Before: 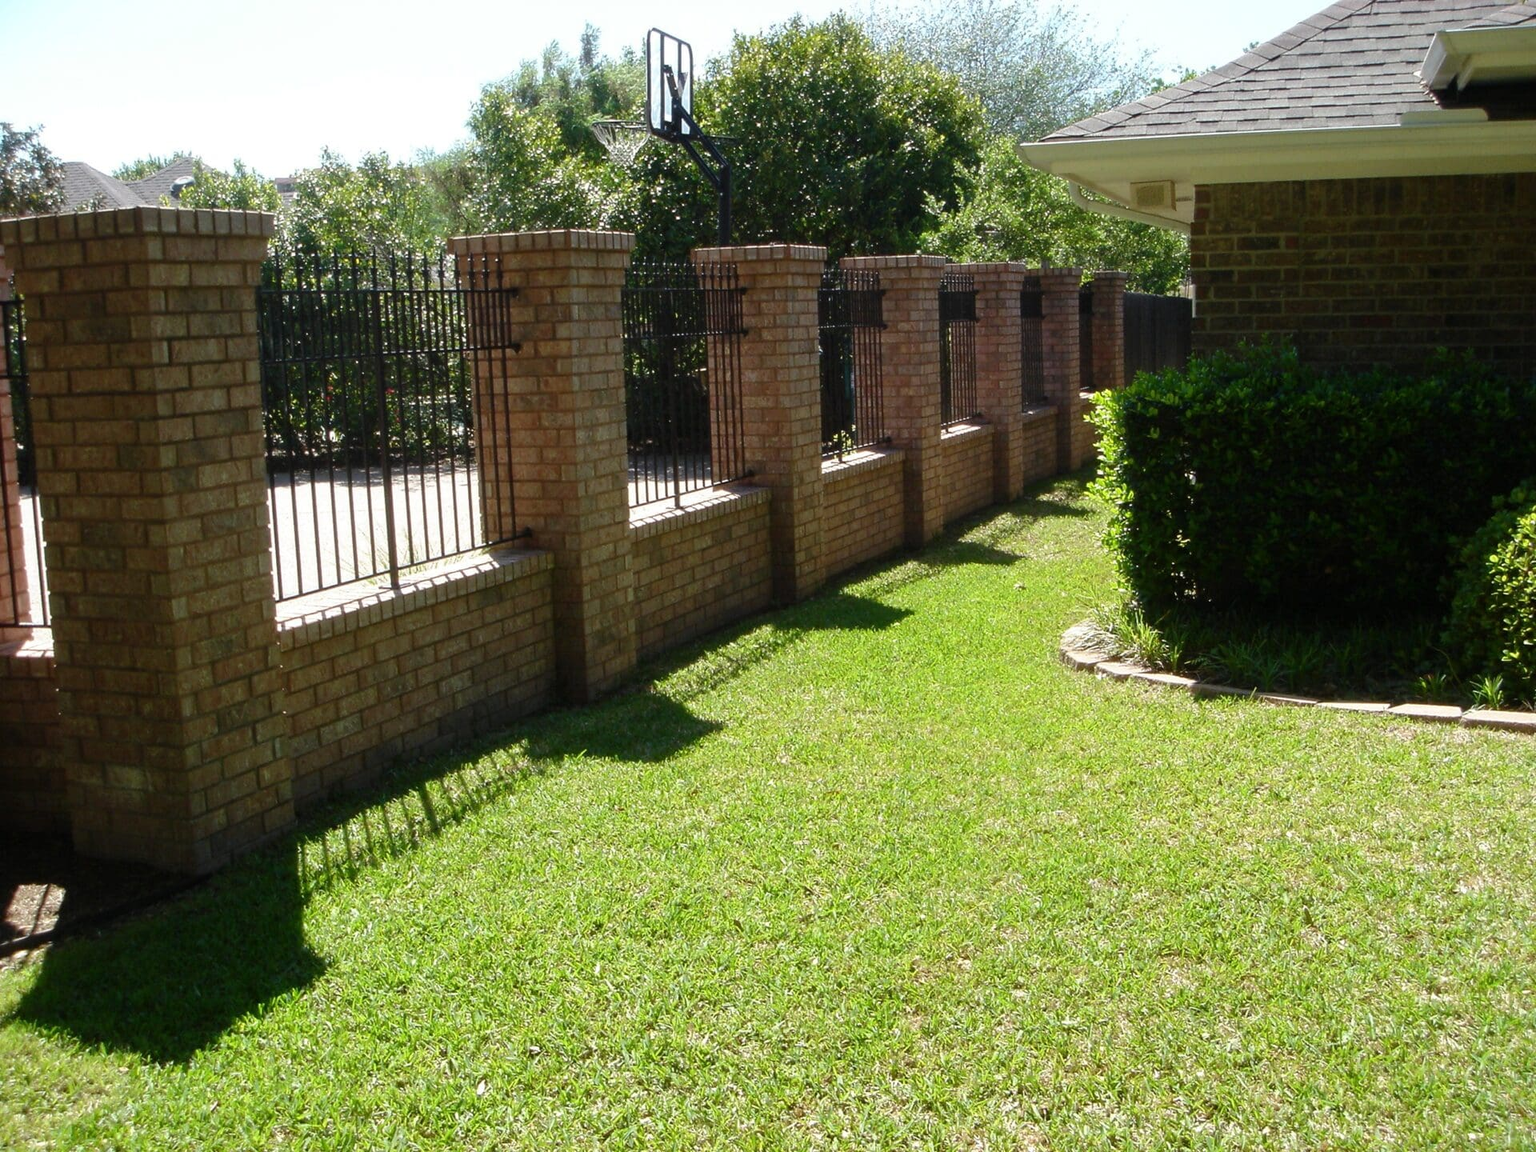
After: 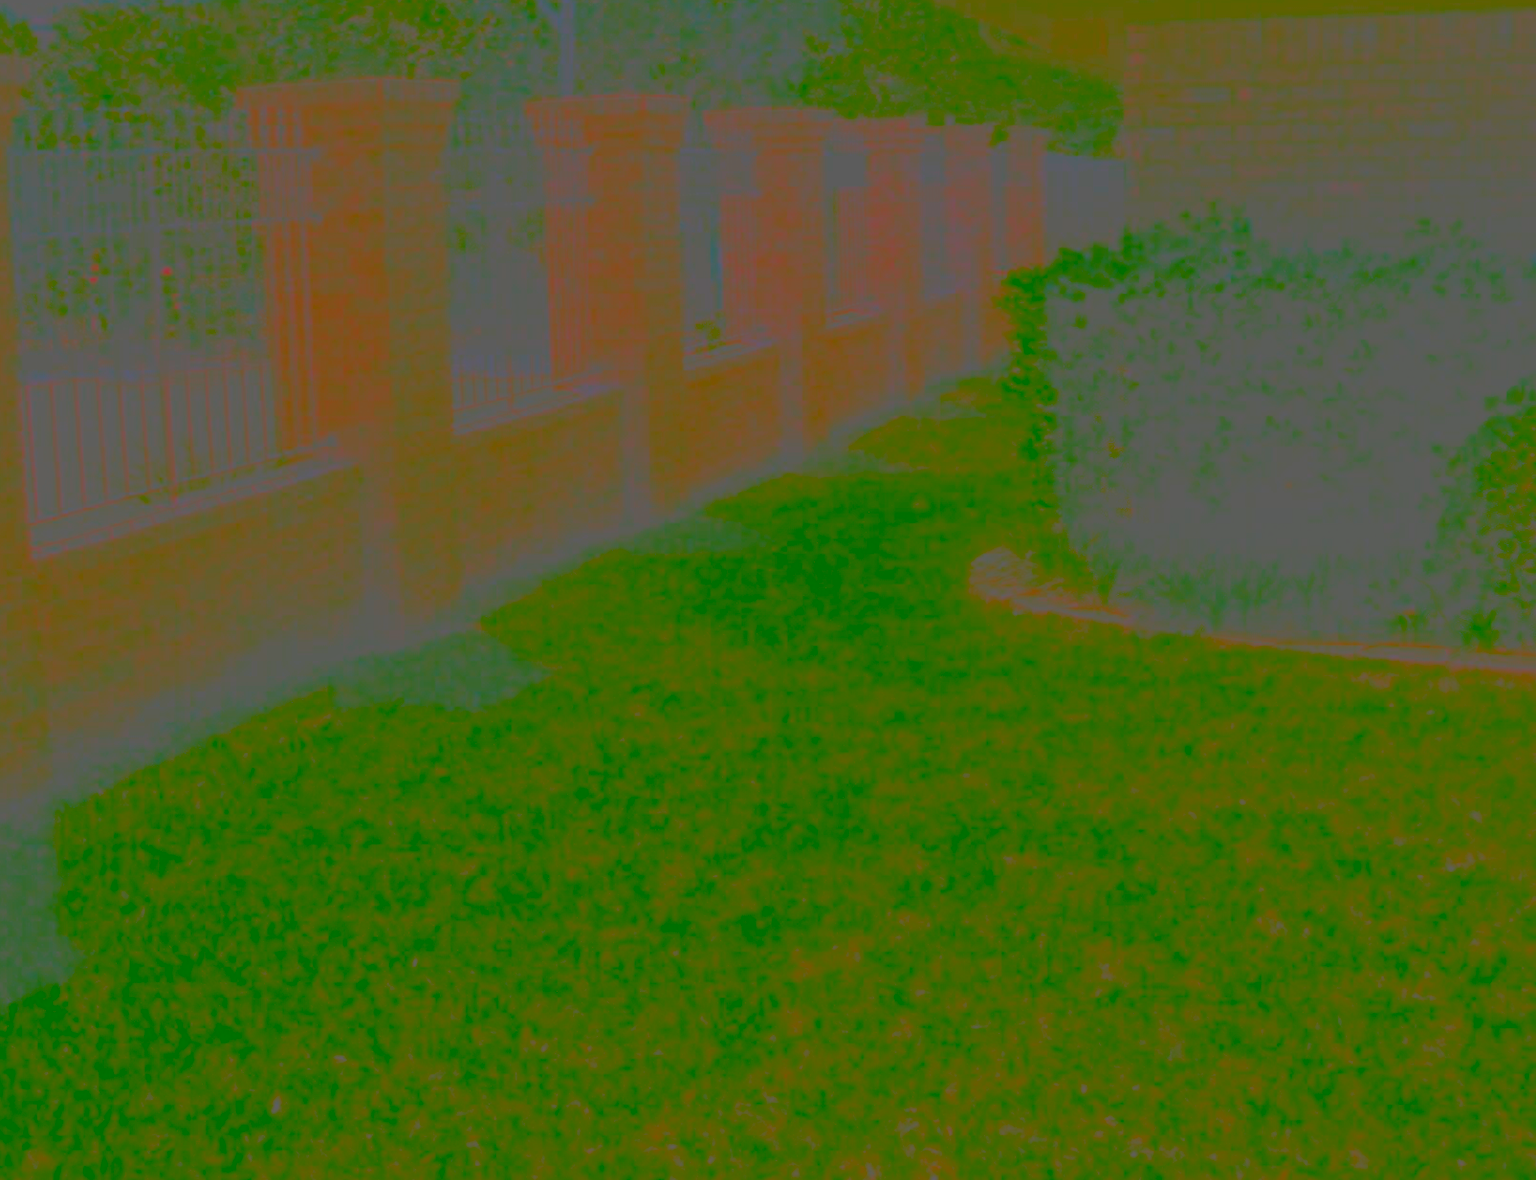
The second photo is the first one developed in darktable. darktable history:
sharpen: on, module defaults
crop: left 16.315%, top 14.246%
contrast brightness saturation: contrast -0.99, brightness -0.17, saturation 0.75
